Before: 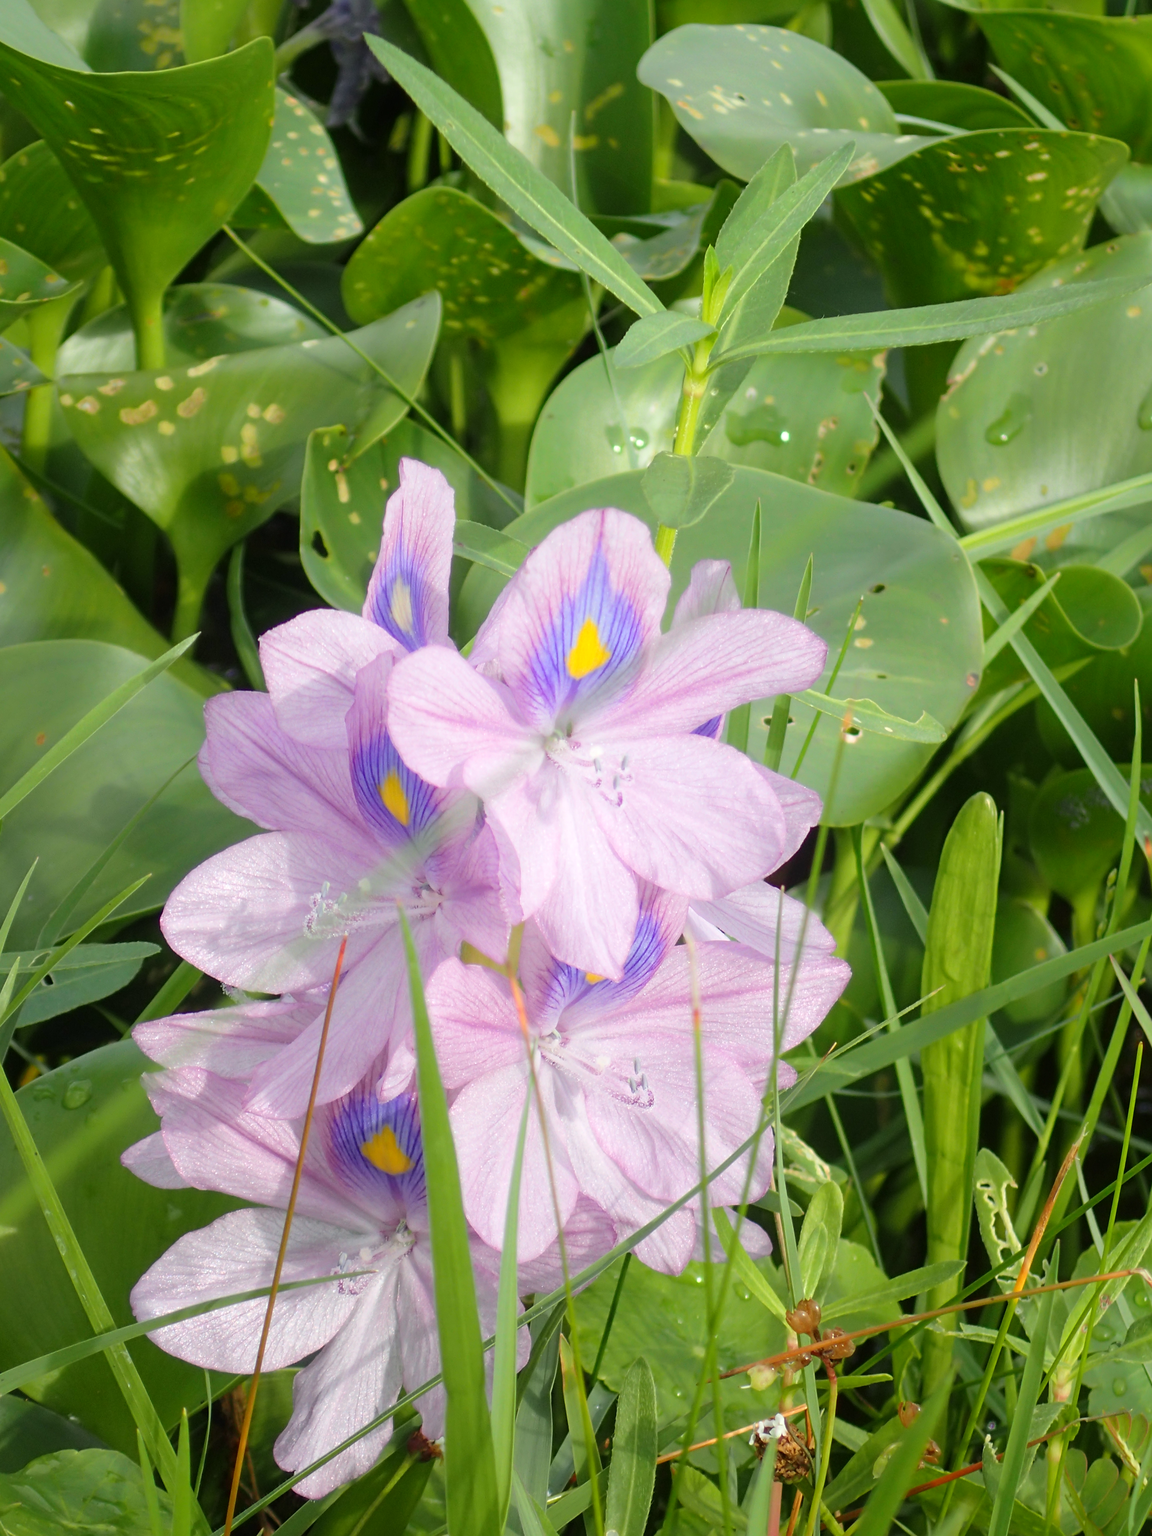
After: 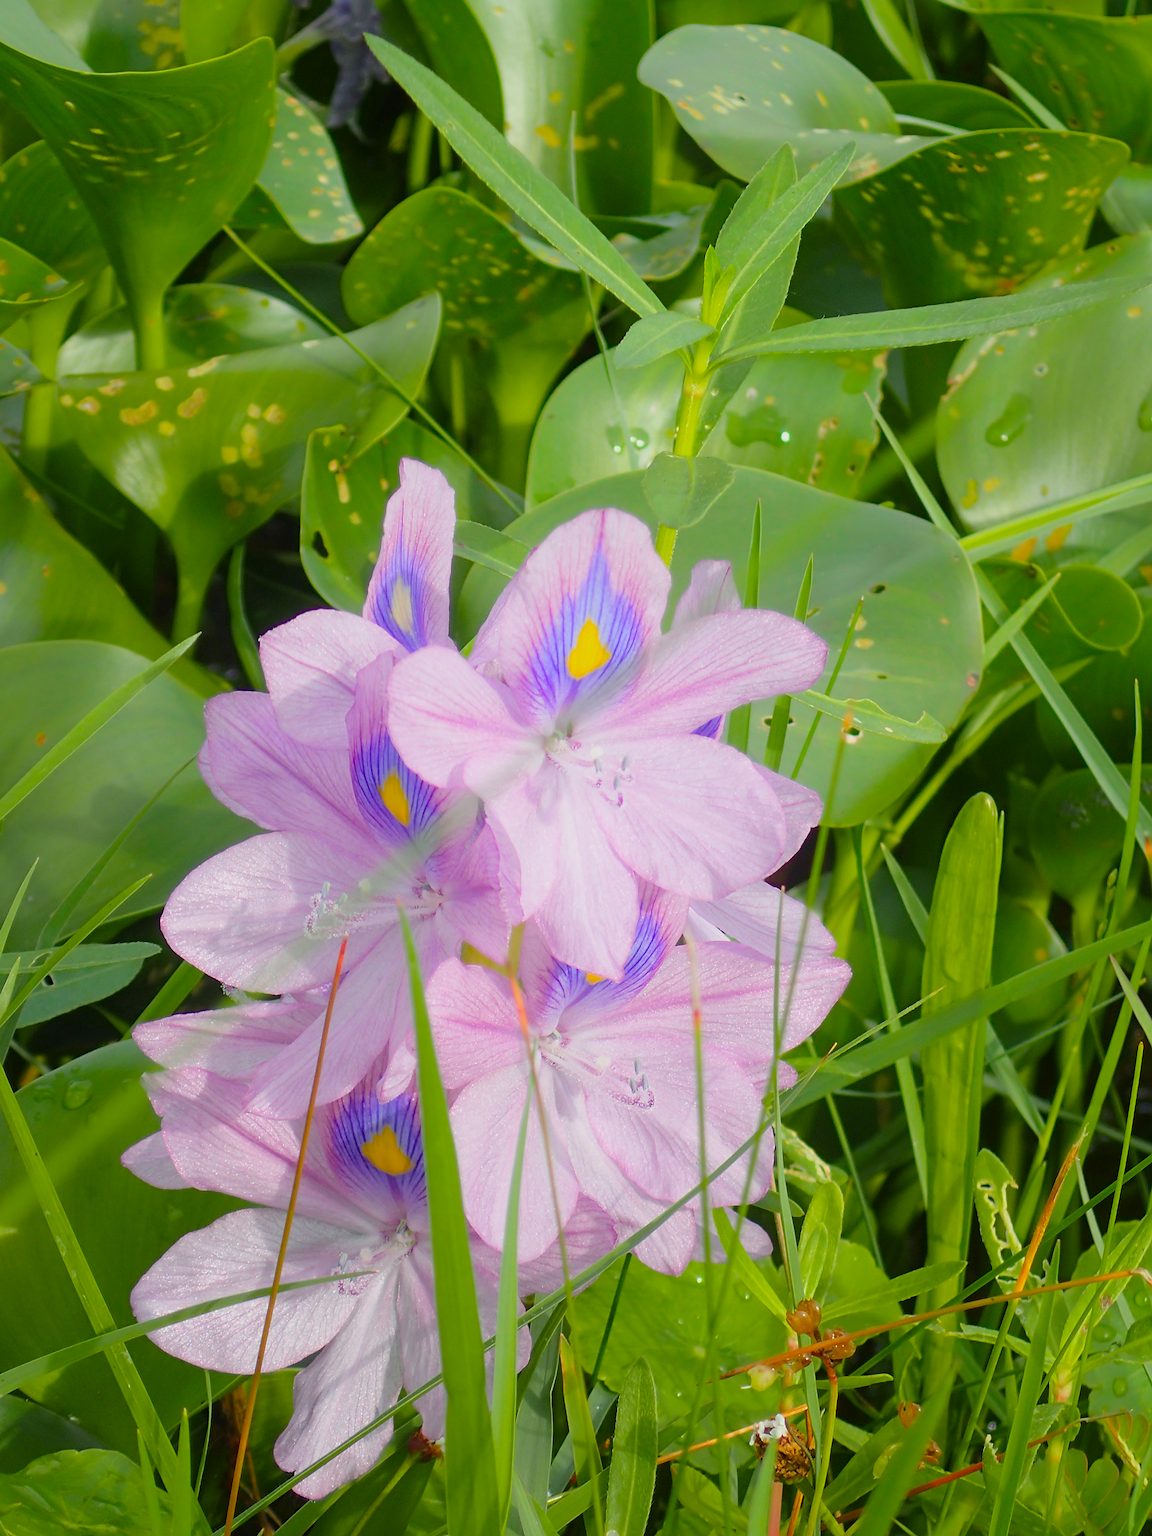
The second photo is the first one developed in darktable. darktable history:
color balance rgb: perceptual saturation grading › global saturation 30.33%, perceptual brilliance grading › global brilliance 1.18%, perceptual brilliance grading › highlights -3.669%, contrast -10.333%
sharpen: amount 0.597
